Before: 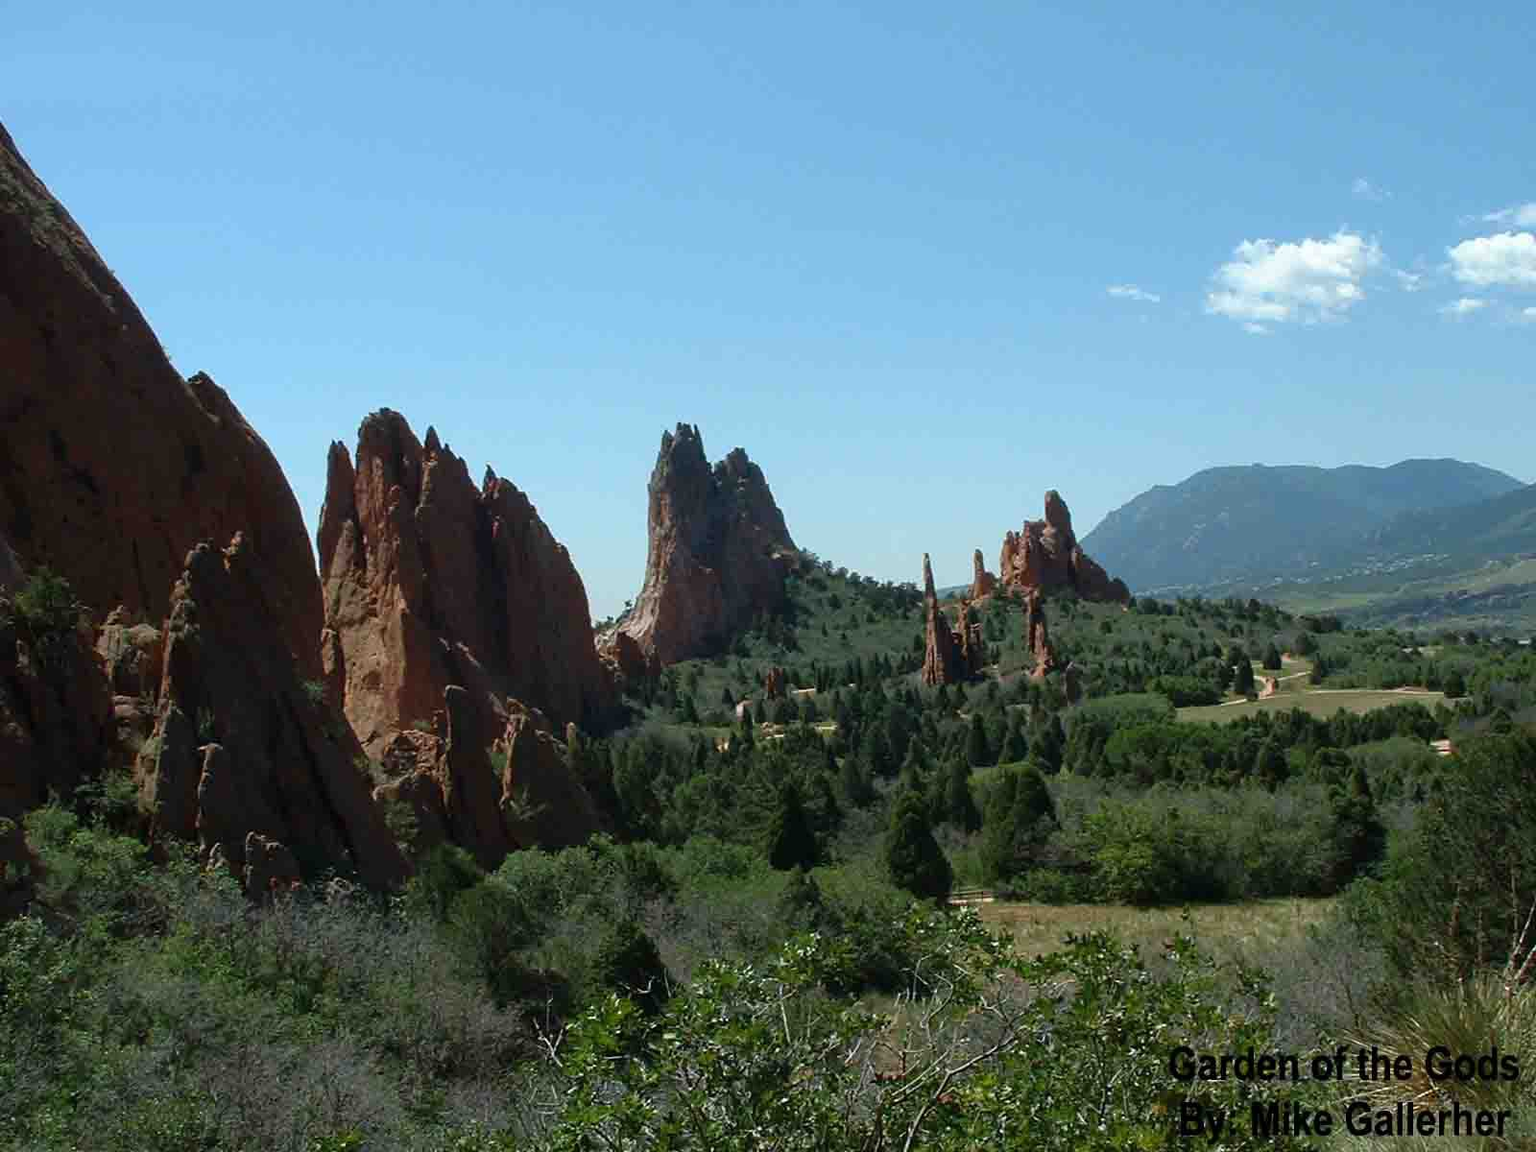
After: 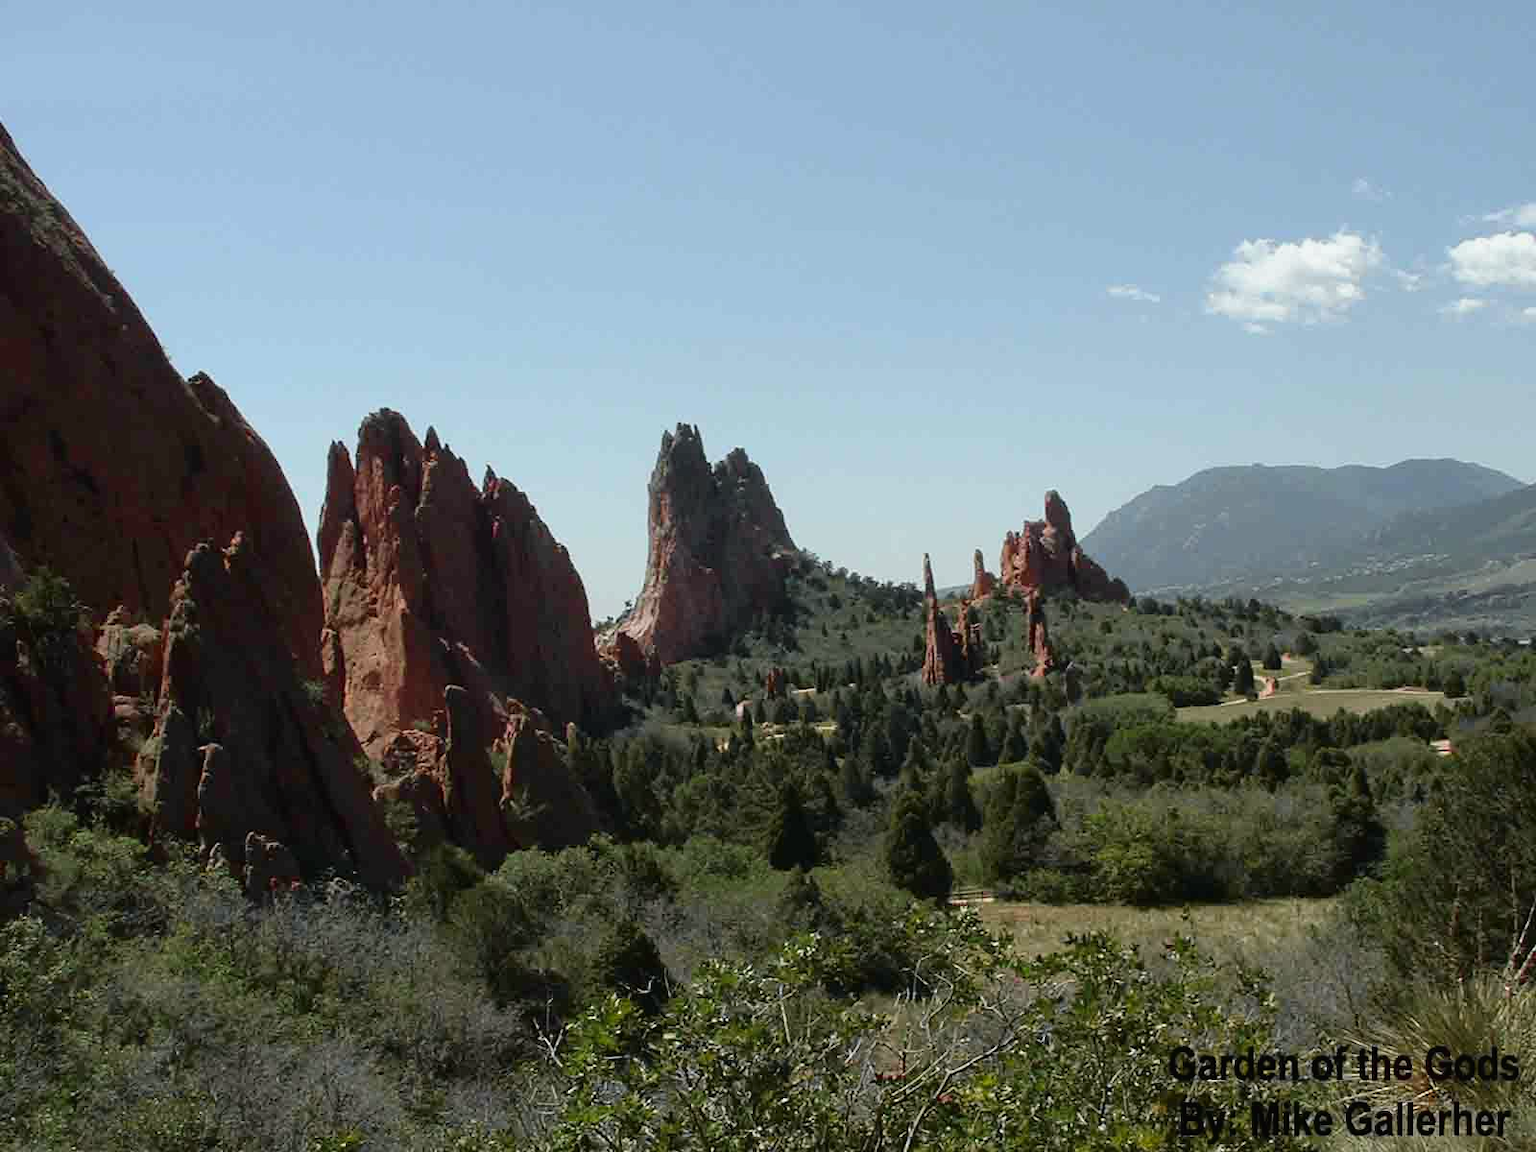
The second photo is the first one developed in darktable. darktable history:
tone curve: curves: ch0 [(0, 0.013) (0.036, 0.035) (0.274, 0.288) (0.504, 0.536) (0.844, 0.84) (1, 0.97)]; ch1 [(0, 0) (0.389, 0.403) (0.462, 0.48) (0.499, 0.5) (0.522, 0.534) (0.567, 0.588) (0.626, 0.645) (0.749, 0.781) (1, 1)]; ch2 [(0, 0) (0.457, 0.486) (0.5, 0.501) (0.533, 0.539) (0.599, 0.6) (0.704, 0.732) (1, 1)], color space Lab, independent channels, preserve colors none
